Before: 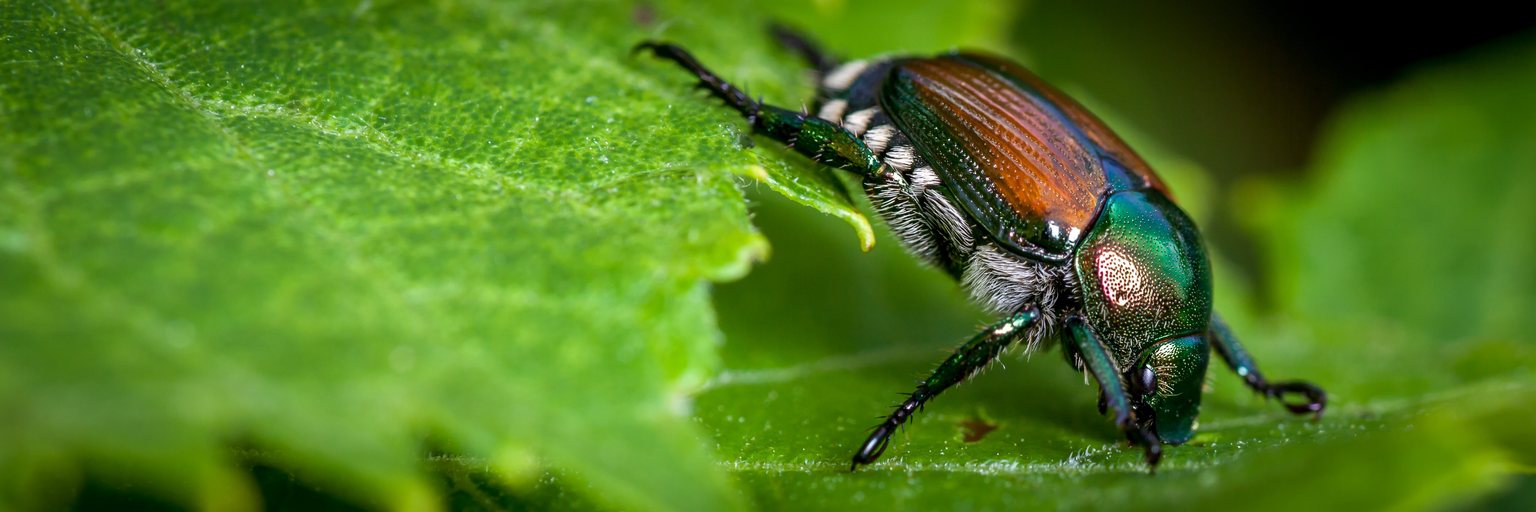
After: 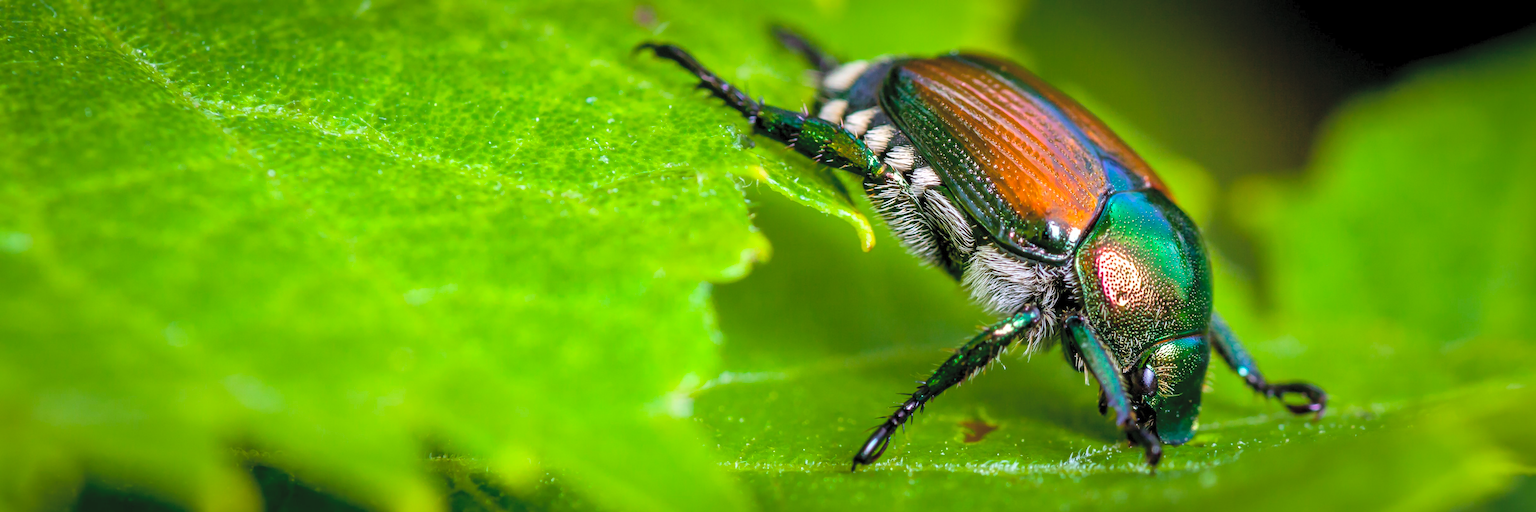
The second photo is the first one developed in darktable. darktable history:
color balance rgb: perceptual saturation grading › global saturation 30%, global vibrance 10%
contrast brightness saturation: contrast 0.1, brightness 0.3, saturation 0.14
